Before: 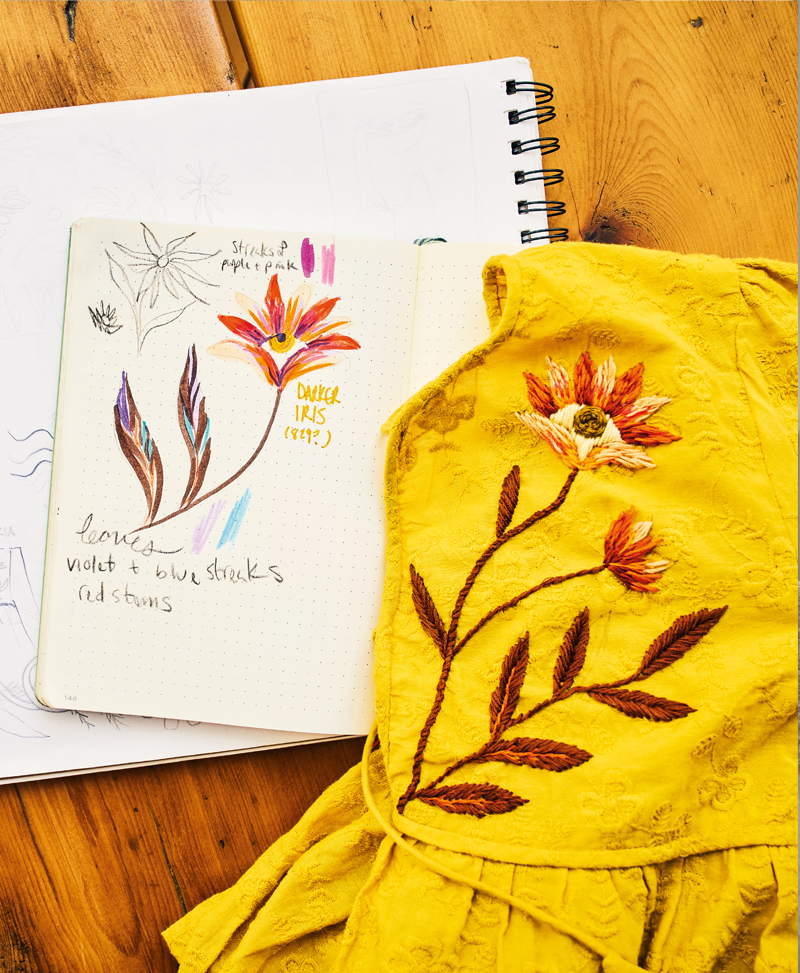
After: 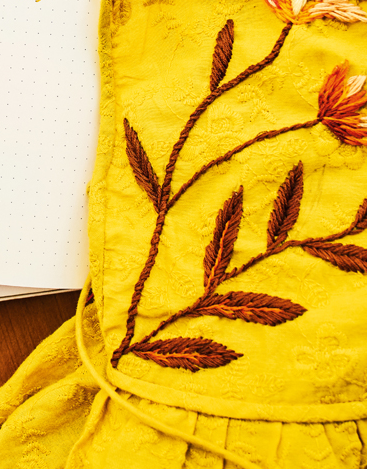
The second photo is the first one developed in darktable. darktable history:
crop: left 35.803%, top 45.899%, right 18.211%, bottom 5.891%
